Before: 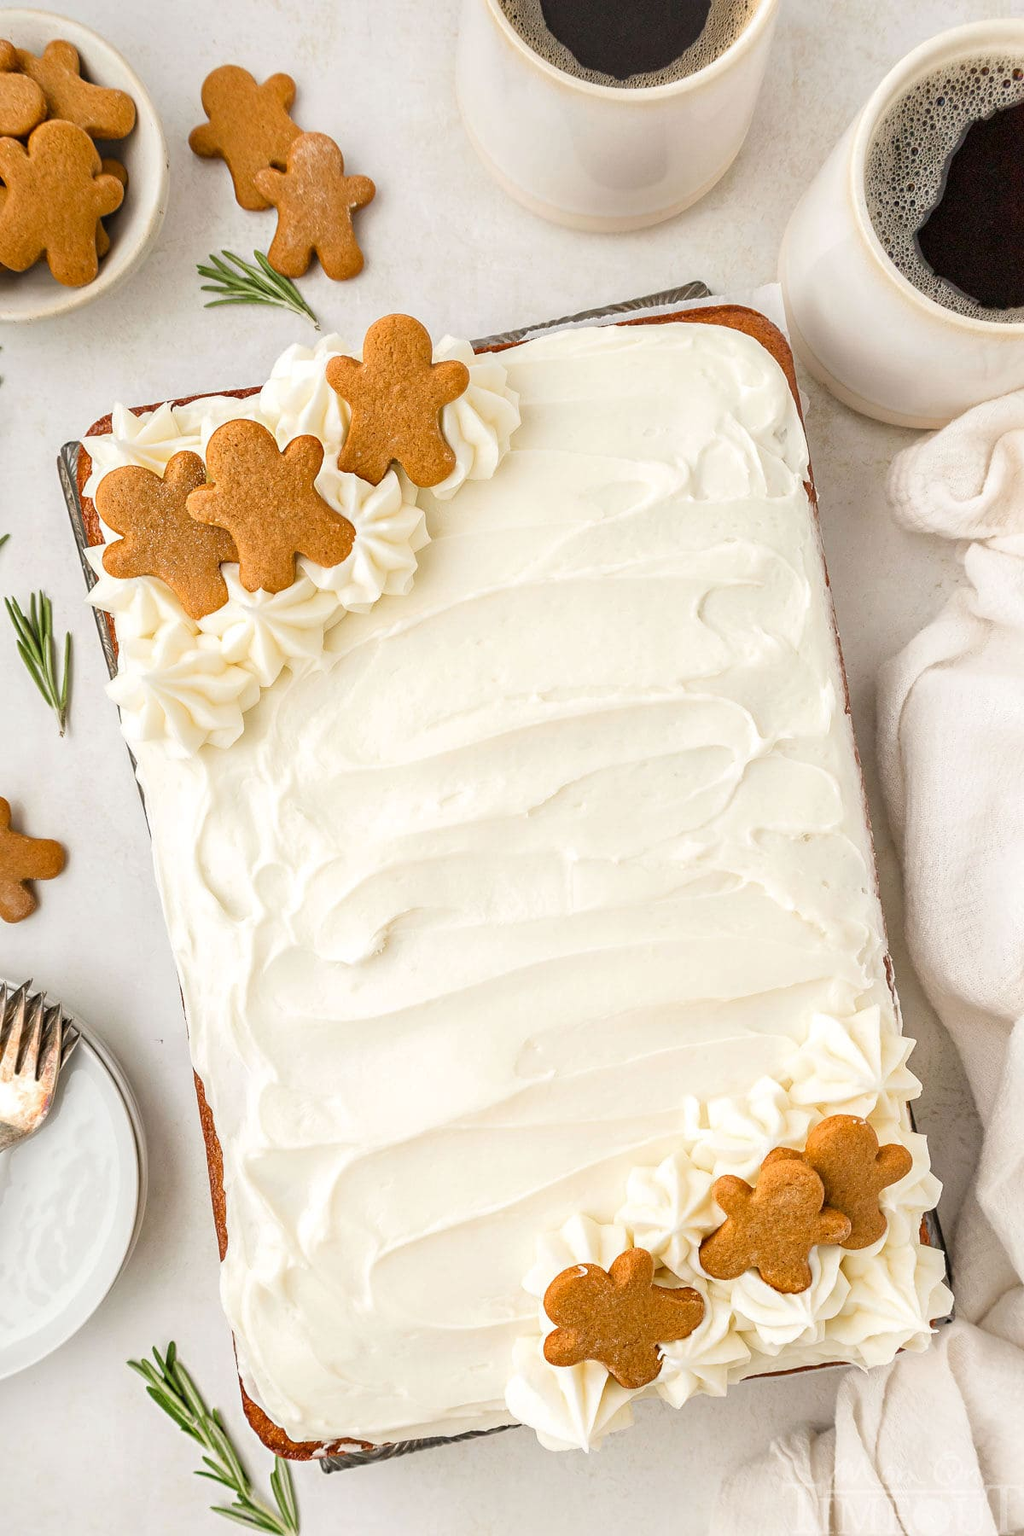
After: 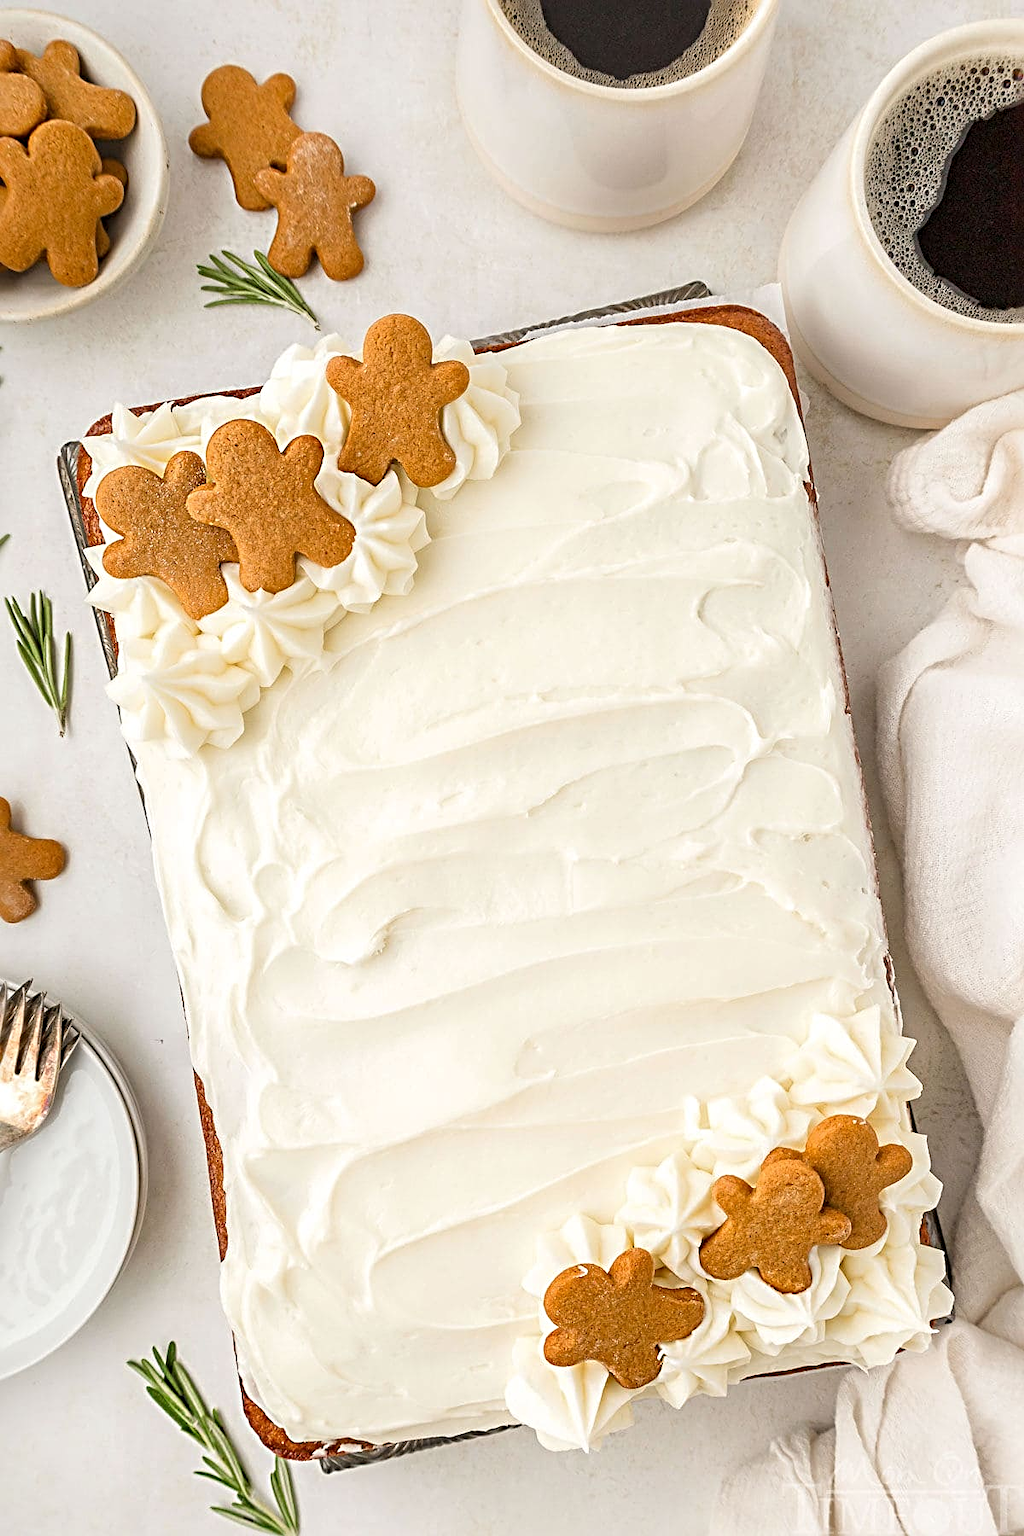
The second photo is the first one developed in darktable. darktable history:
sharpen: radius 3.971
